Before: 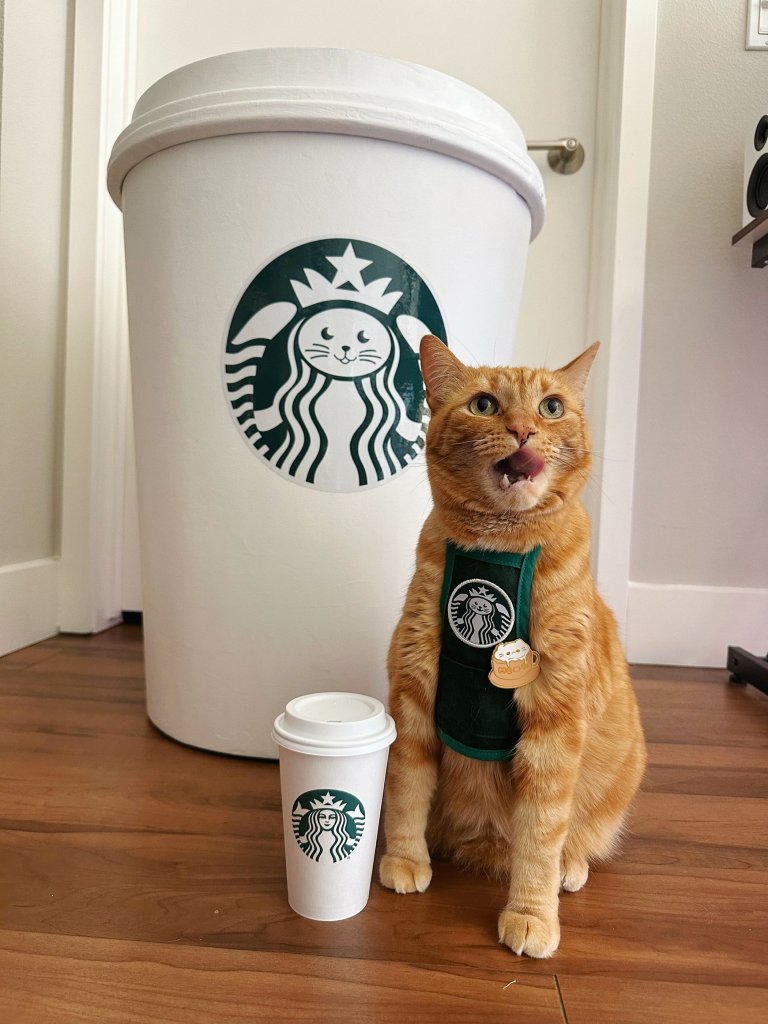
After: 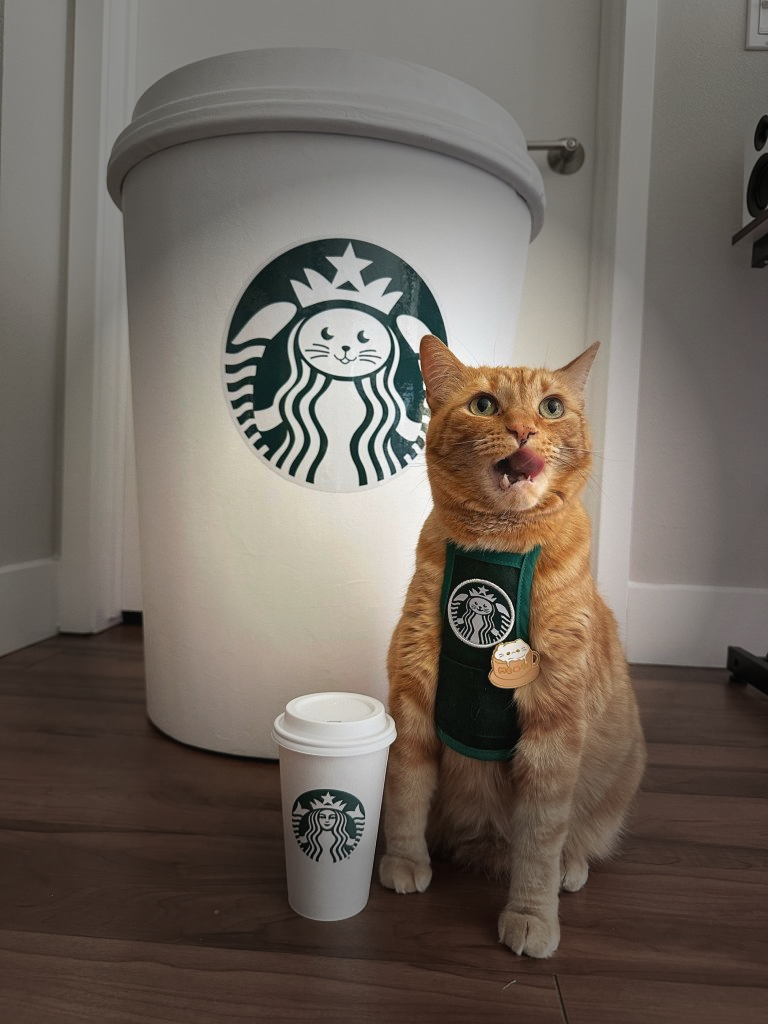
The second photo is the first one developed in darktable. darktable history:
vignetting: fall-off start 32.17%, fall-off radius 34.65%, brightness -0.713, saturation -0.488
tone curve: curves: ch0 [(0, 0.024) (0.119, 0.146) (0.474, 0.464) (0.718, 0.721) (0.817, 0.839) (1, 0.998)]; ch1 [(0, 0) (0.377, 0.416) (0.439, 0.451) (0.477, 0.477) (0.501, 0.497) (0.538, 0.544) (0.58, 0.602) (0.664, 0.676) (0.783, 0.804) (1, 1)]; ch2 [(0, 0) (0.38, 0.405) (0.463, 0.456) (0.498, 0.497) (0.524, 0.535) (0.578, 0.576) (0.648, 0.665) (1, 1)], preserve colors none
